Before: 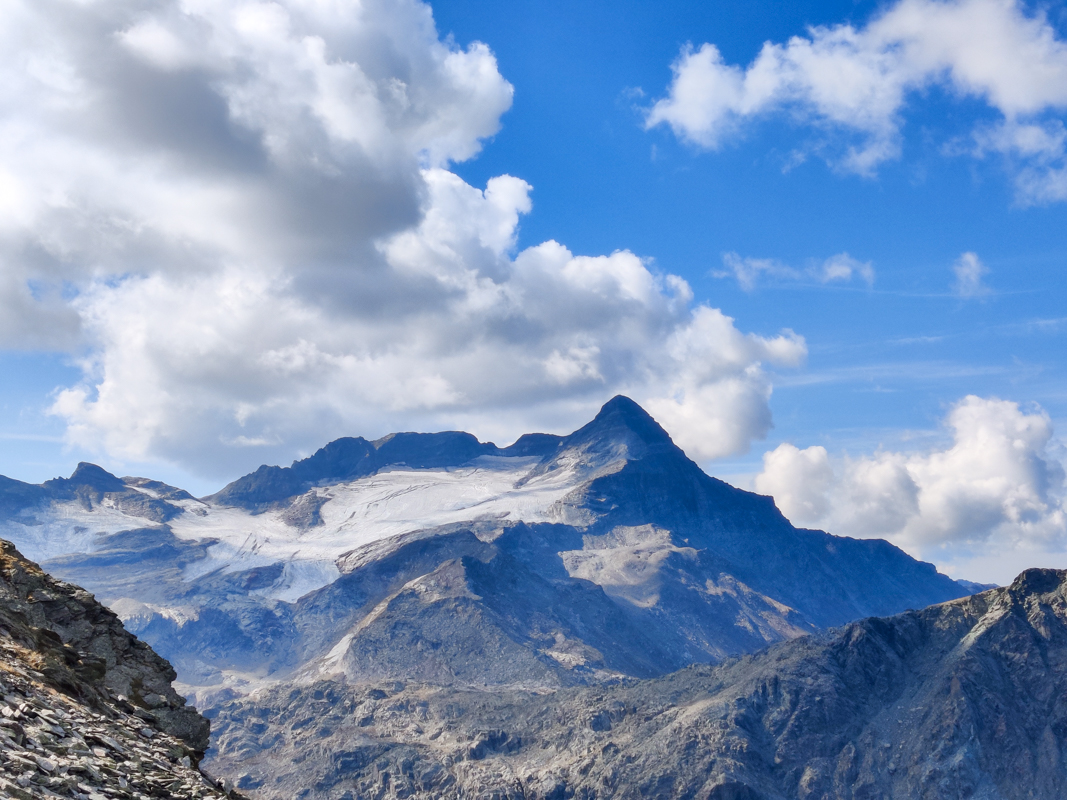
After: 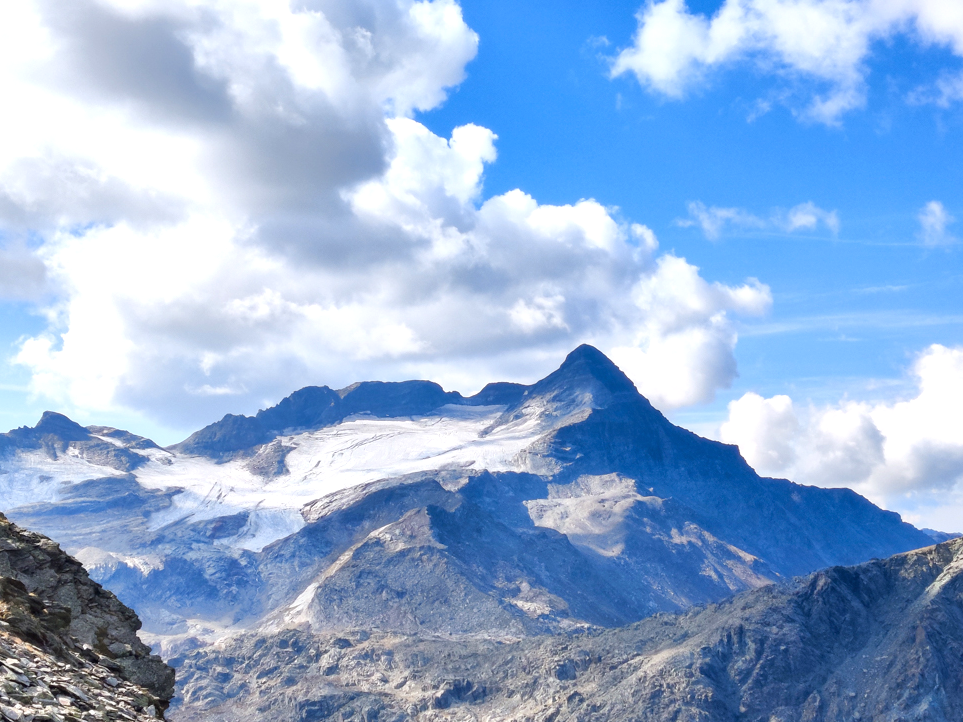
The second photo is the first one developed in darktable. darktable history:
exposure: black level correction 0, exposure 0.5 EV, compensate highlight preservation false
crop: left 3.305%, top 6.436%, right 6.389%, bottom 3.258%
